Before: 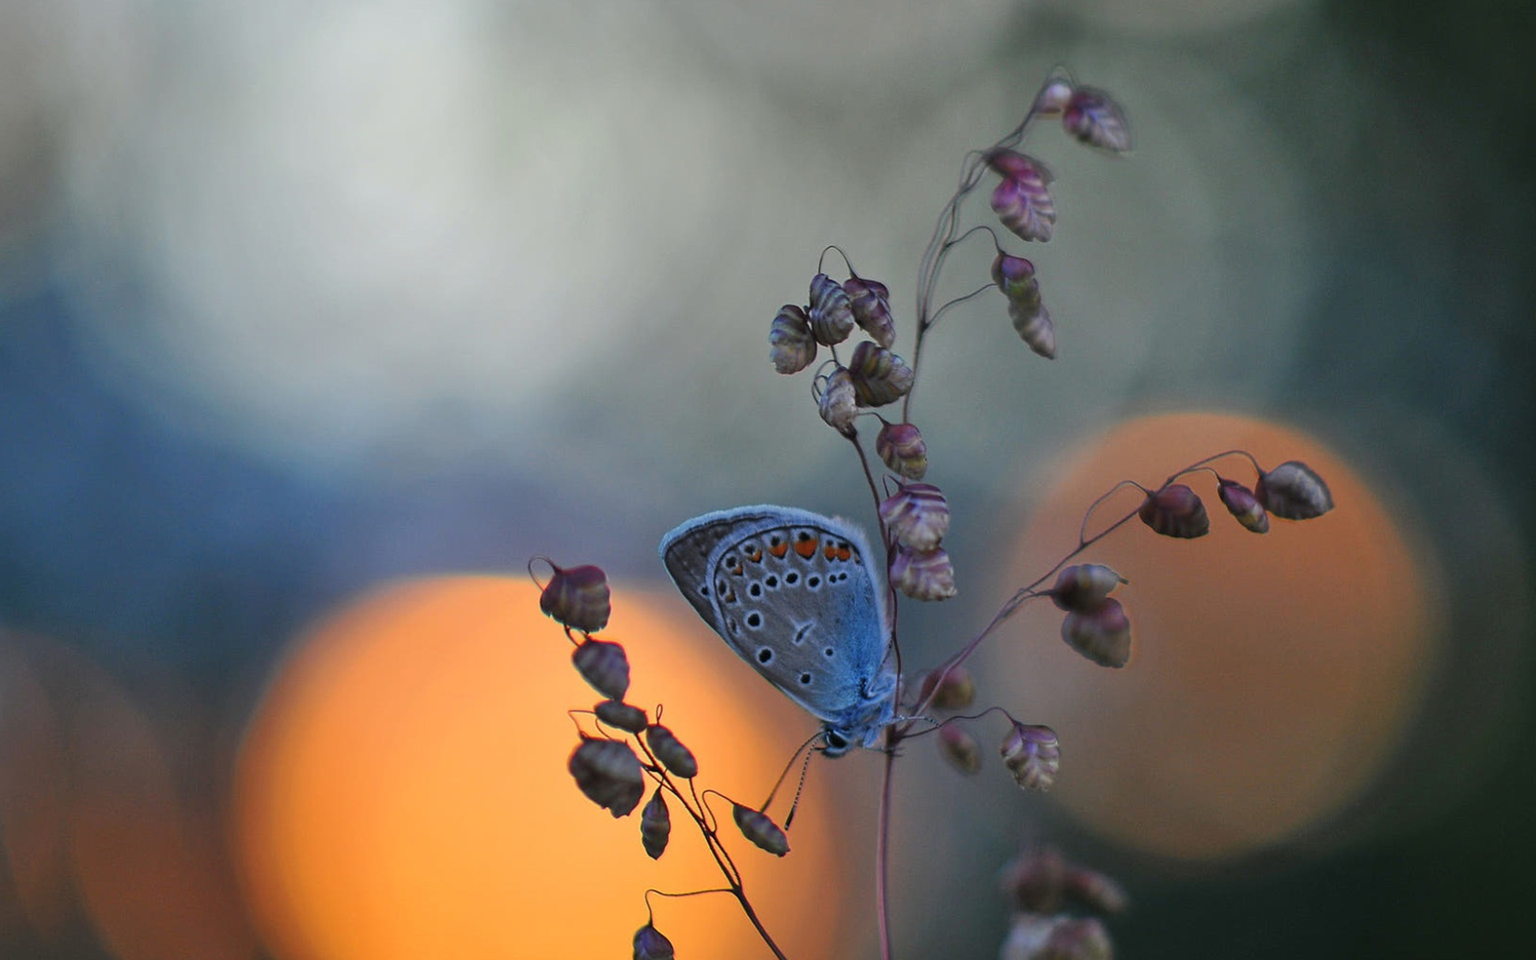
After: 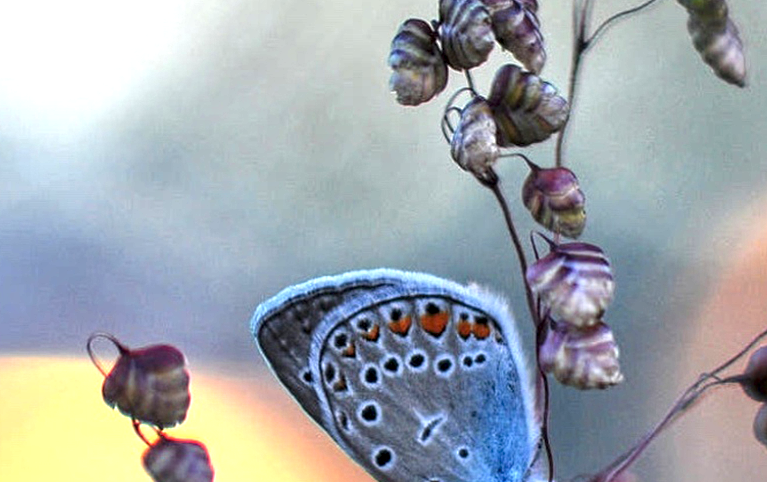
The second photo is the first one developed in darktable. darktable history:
exposure: black level correction 0, exposure 1.195 EV, compensate highlight preservation false
local contrast: highlights 60%, shadows 63%, detail 160%
crop: left 29.875%, top 30.186%, right 30.144%, bottom 29.614%
